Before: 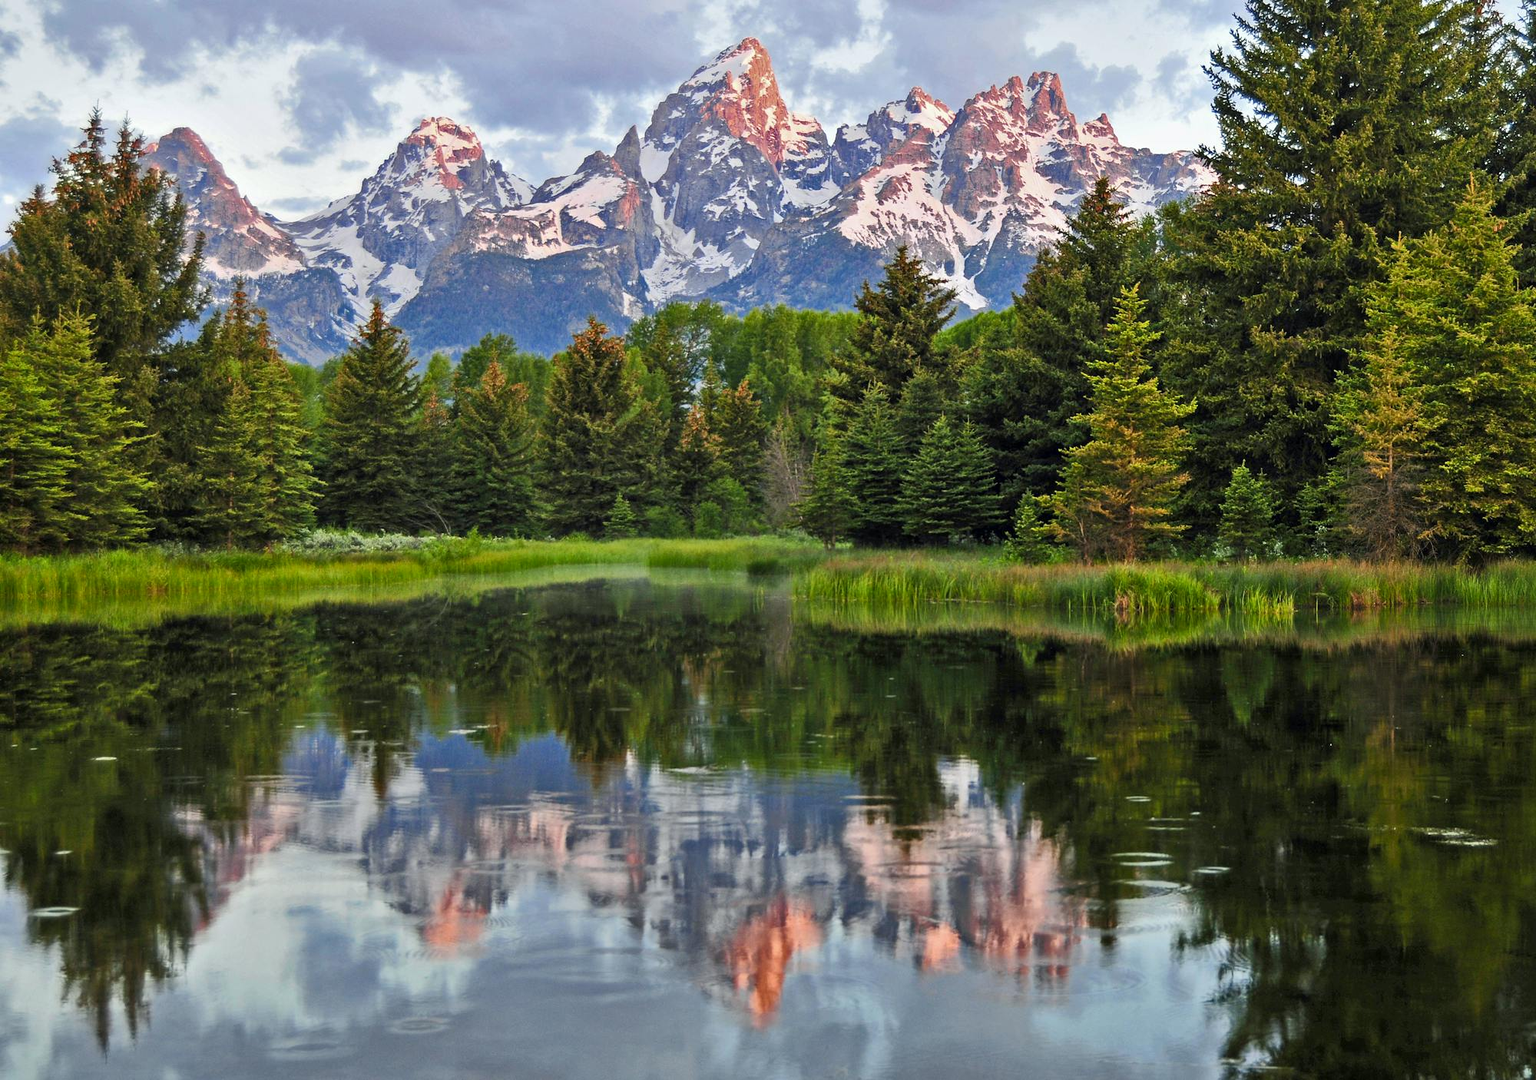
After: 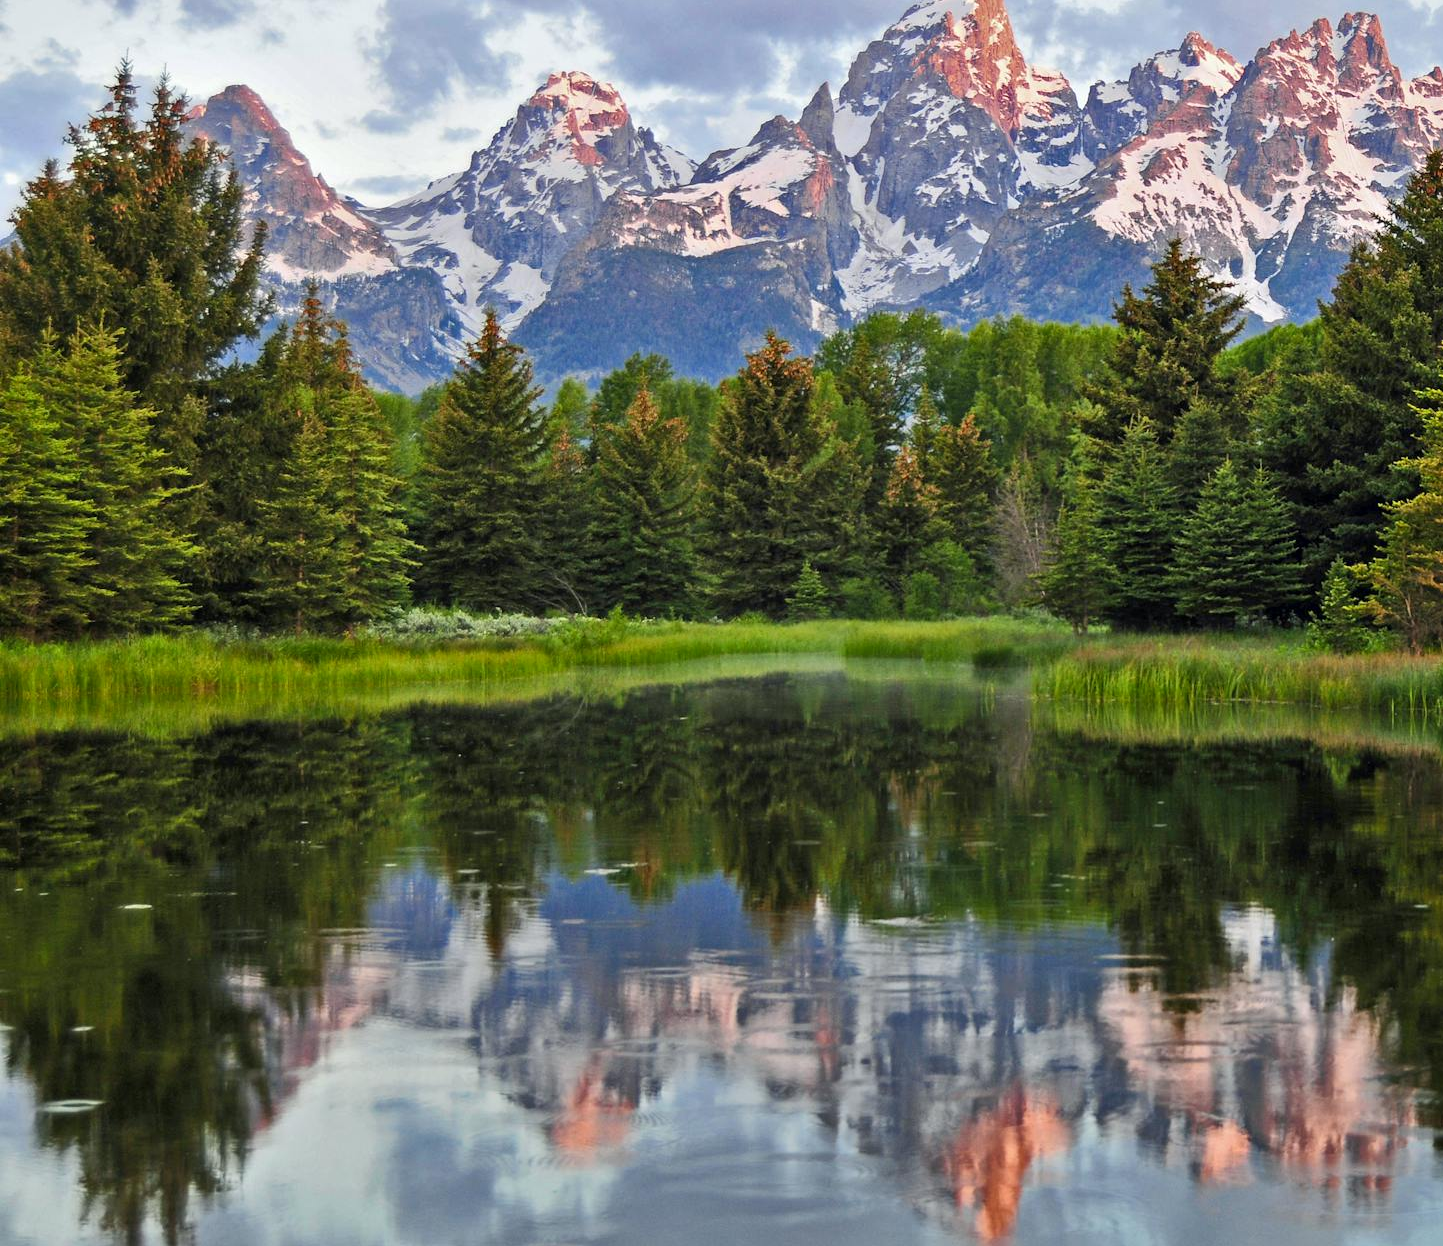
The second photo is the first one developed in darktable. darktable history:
crop: top 5.784%, right 27.85%, bottom 5.587%
